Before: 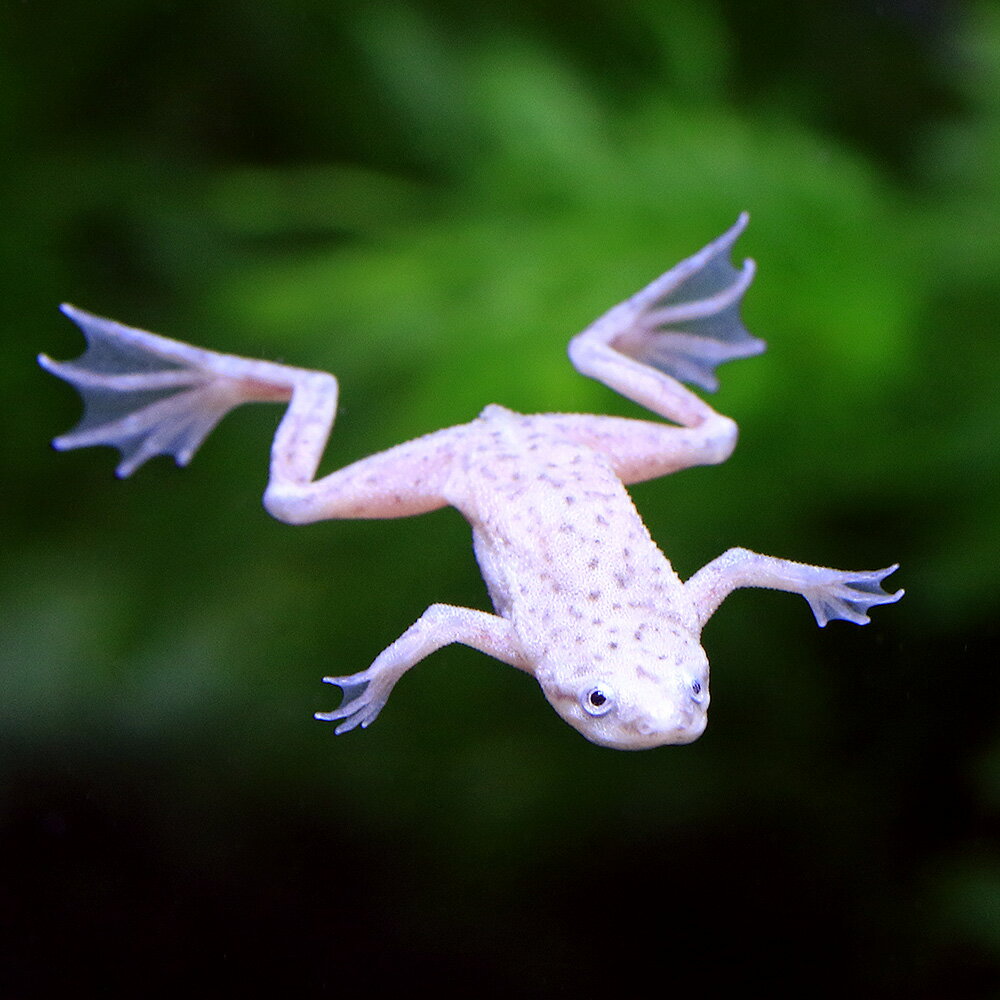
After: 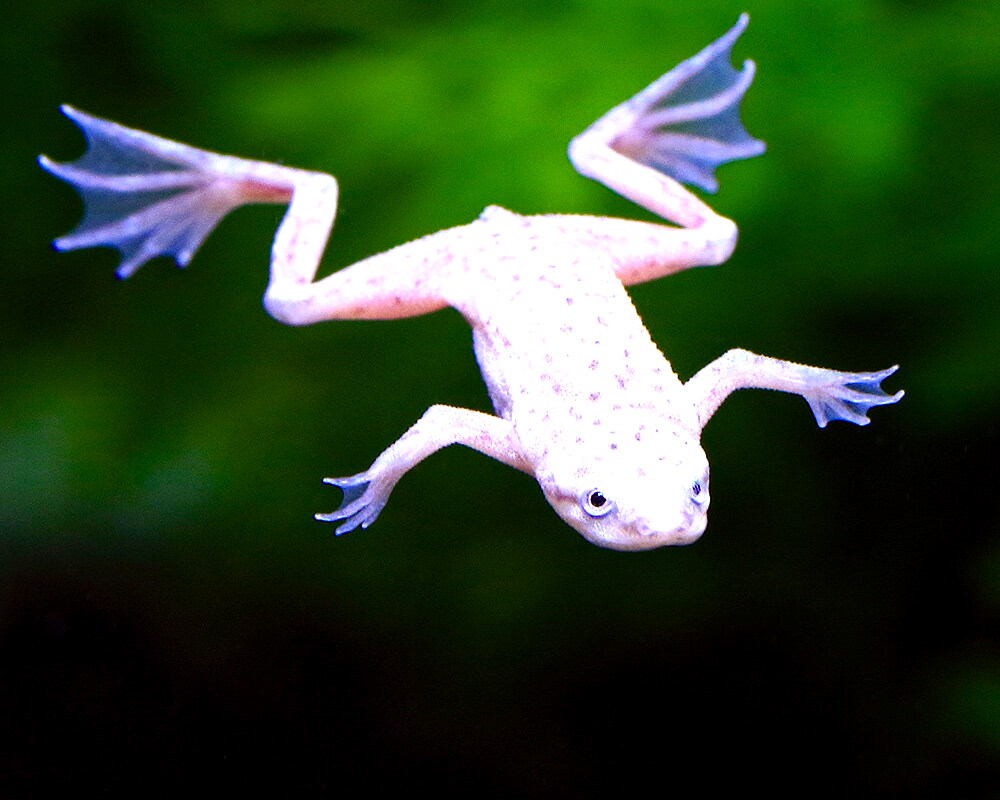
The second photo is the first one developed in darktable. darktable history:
color balance rgb: linear chroma grading › global chroma 9%, perceptual saturation grading › global saturation 36%, perceptual saturation grading › shadows 35%, perceptual brilliance grading › global brilliance 21.21%, perceptual brilliance grading › shadows -35%, global vibrance 21.21%
crop and rotate: top 19.998%
